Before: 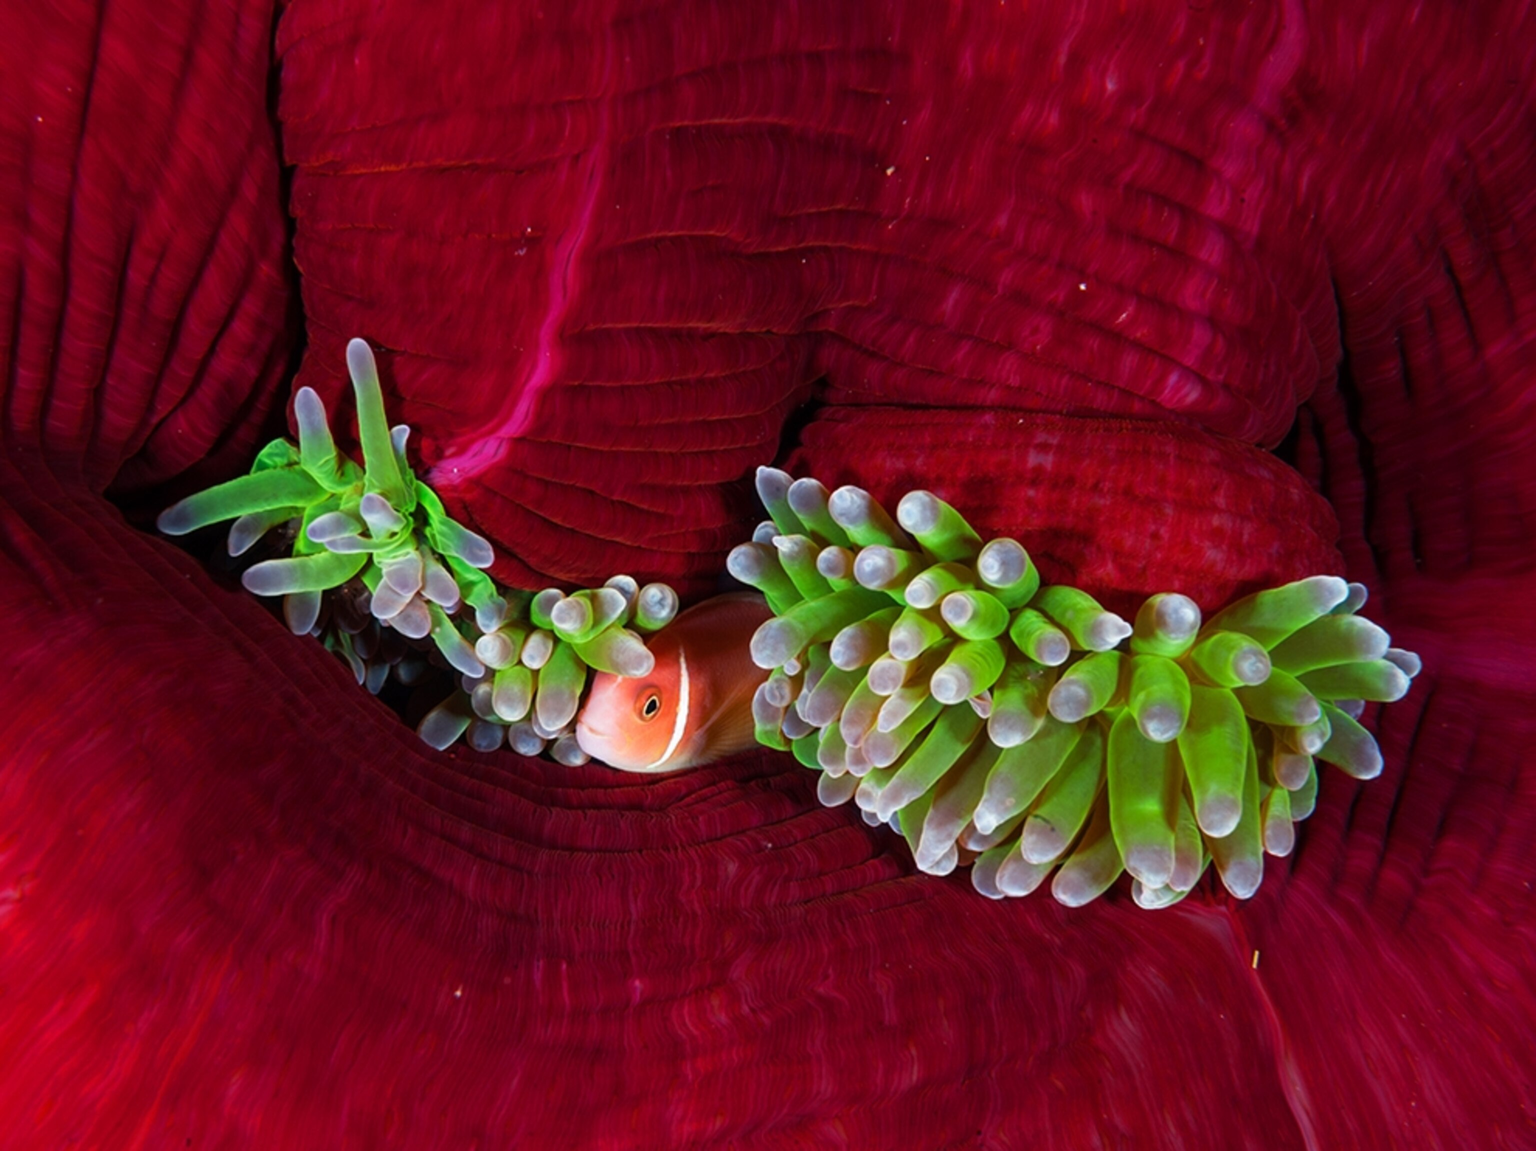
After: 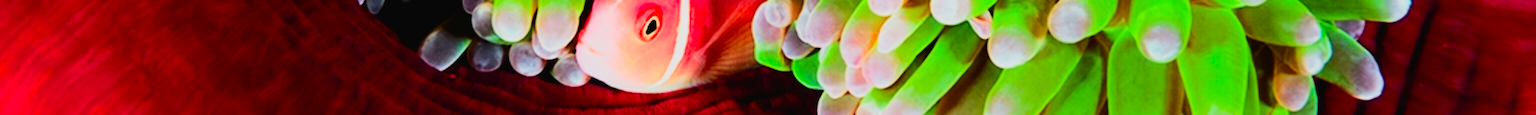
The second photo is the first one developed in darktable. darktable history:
color contrast: green-magenta contrast 1.2, blue-yellow contrast 1.2
exposure: black level correction 0, exposure 0.9 EV, compensate highlight preservation false
tone curve: curves: ch0 [(0, 0.018) (0.036, 0.038) (0.15, 0.131) (0.27, 0.247) (0.503, 0.556) (0.763, 0.785) (1, 0.919)]; ch1 [(0, 0) (0.203, 0.158) (0.333, 0.283) (0.451, 0.417) (0.502, 0.5) (0.519, 0.522) (0.562, 0.588) (0.603, 0.664) (0.722, 0.813) (1, 1)]; ch2 [(0, 0) (0.29, 0.295) (0.404, 0.436) (0.497, 0.499) (0.521, 0.523) (0.561, 0.605) (0.639, 0.664) (0.712, 0.764) (1, 1)], color space Lab, independent channels, preserve colors none
crop and rotate: top 59.084%, bottom 30.916%
filmic rgb: black relative exposure -5 EV, hardness 2.88, contrast 1.3, highlights saturation mix -30%
